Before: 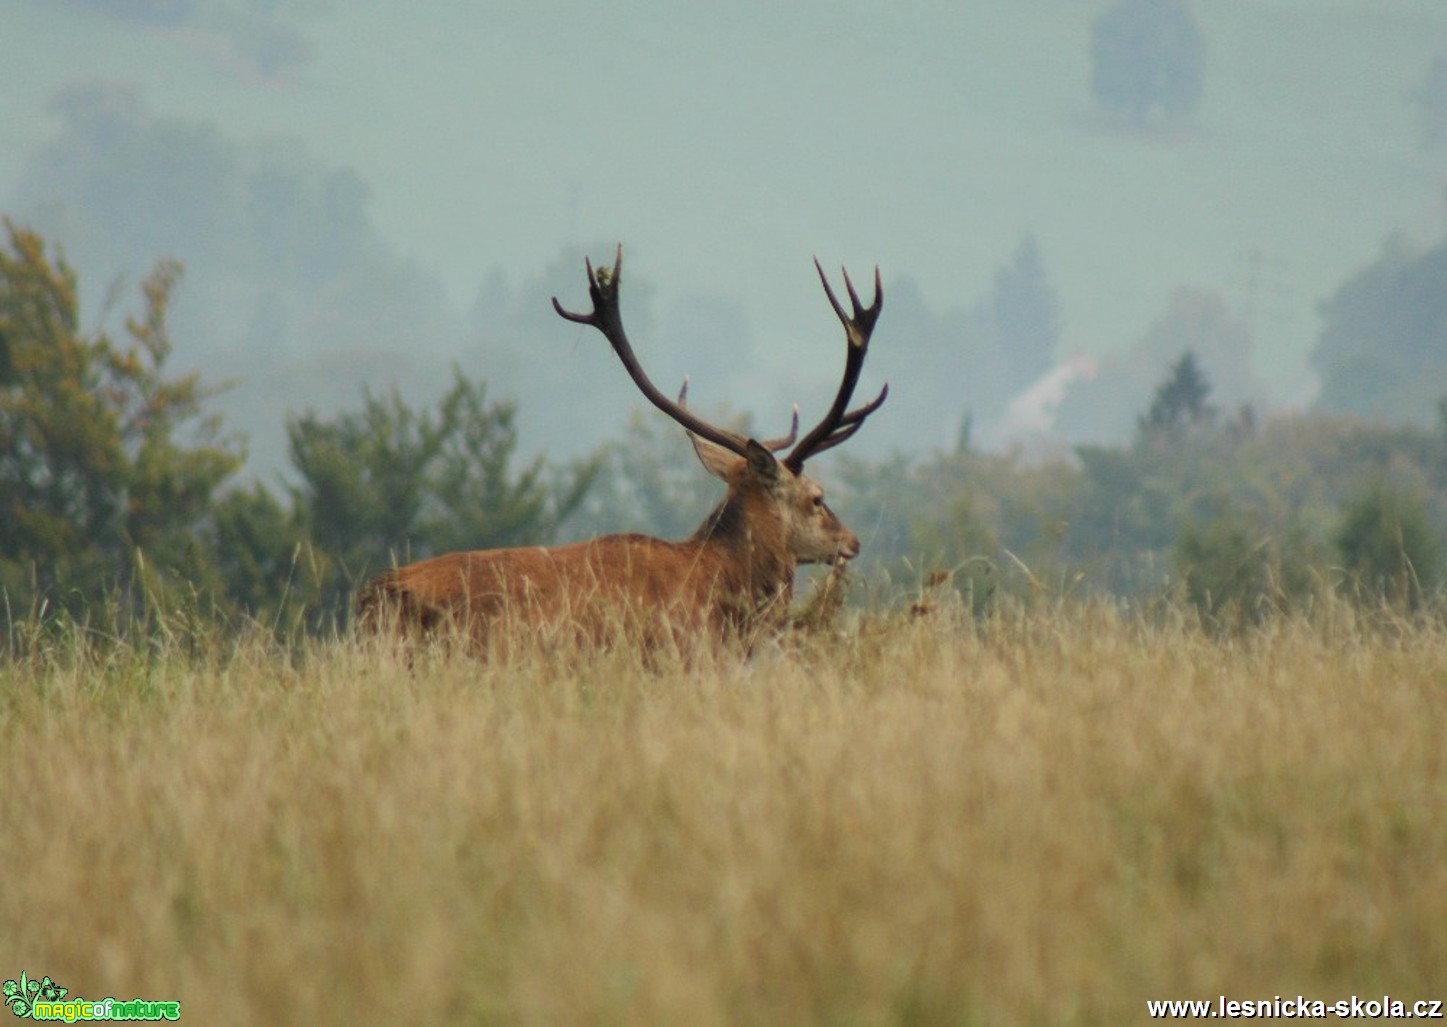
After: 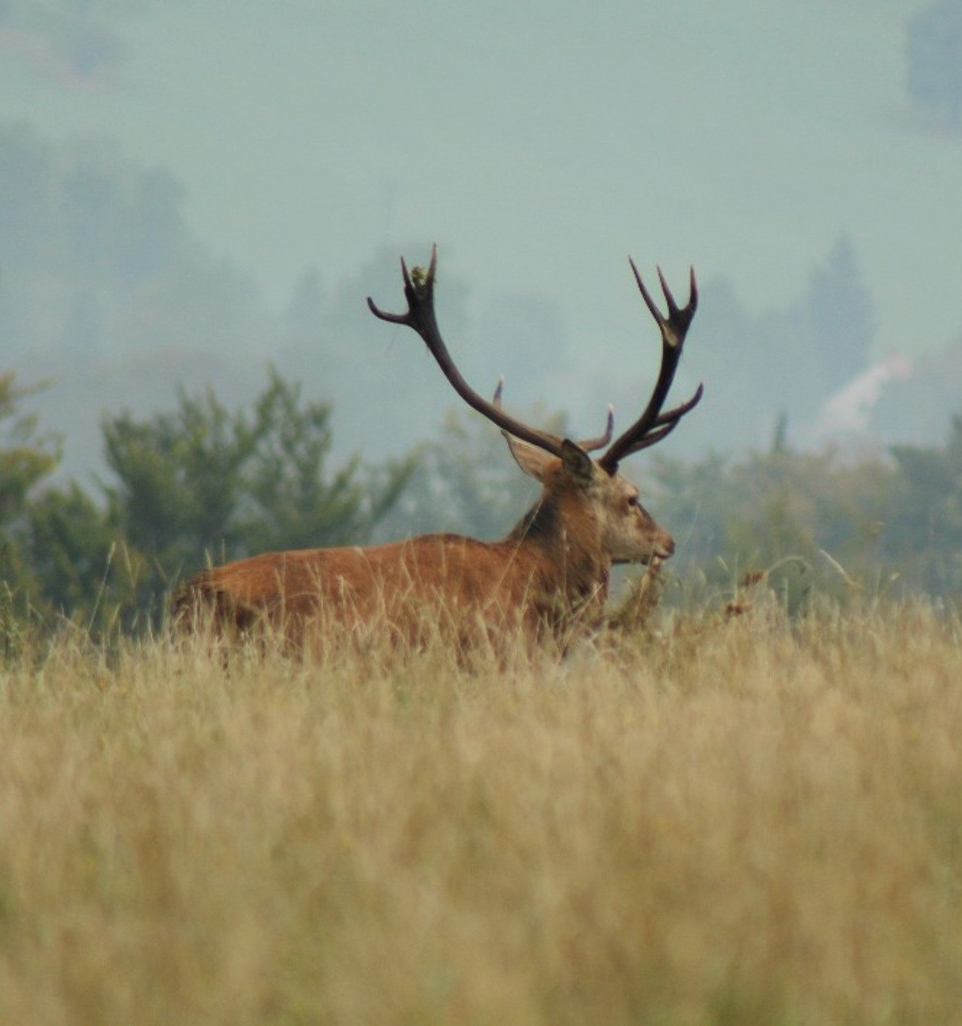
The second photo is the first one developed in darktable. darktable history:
crop and rotate: left 12.84%, right 20.669%
